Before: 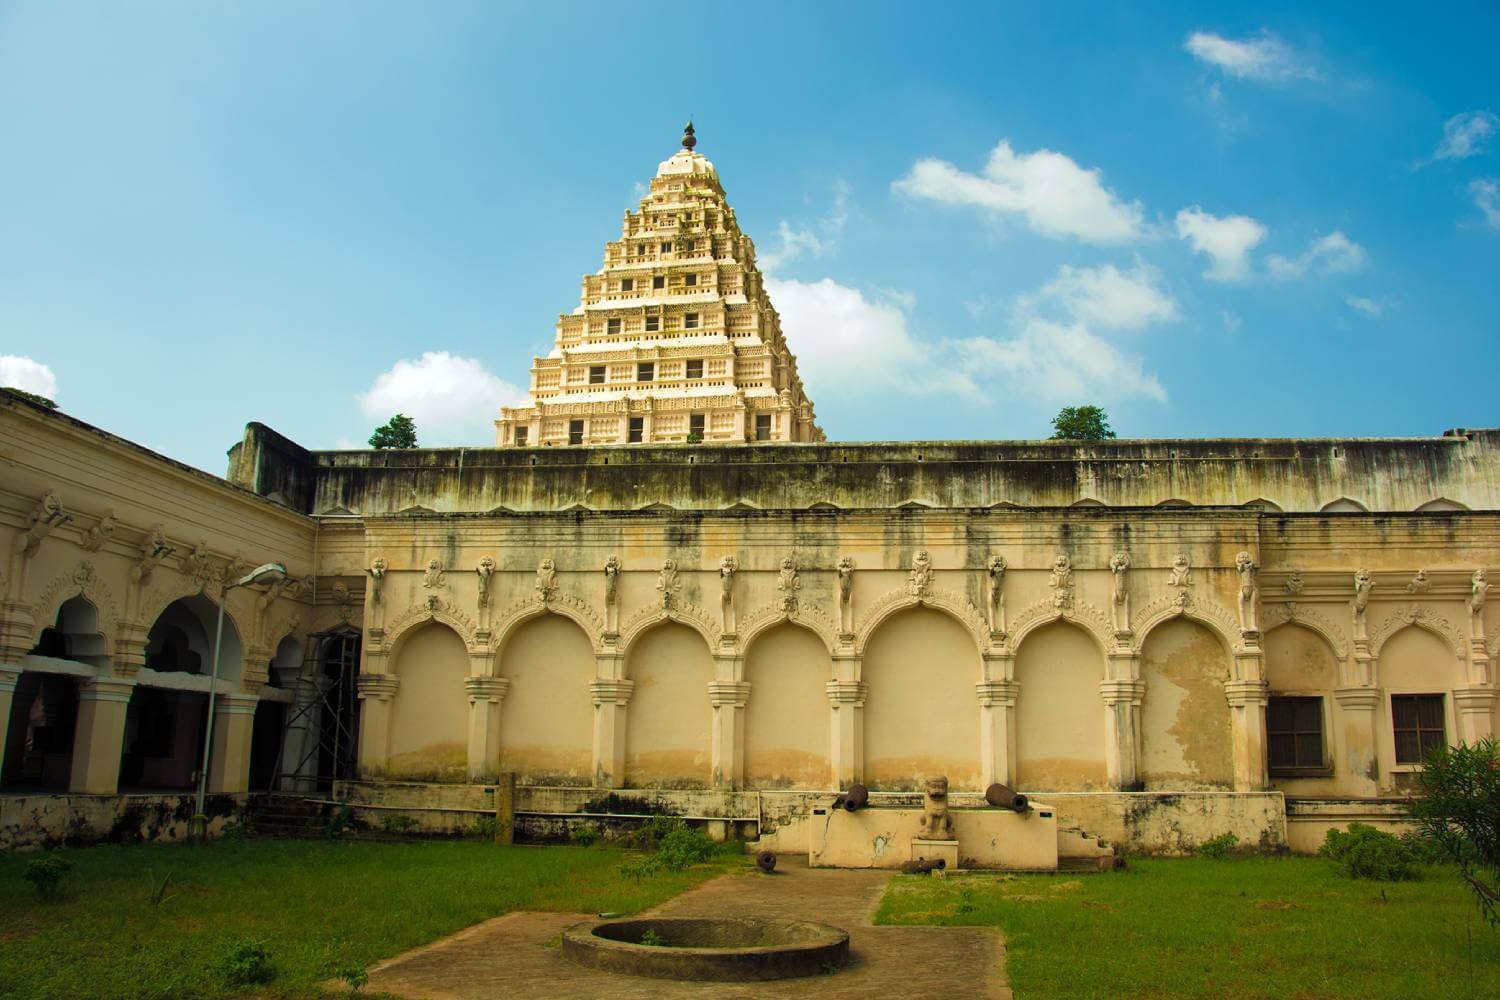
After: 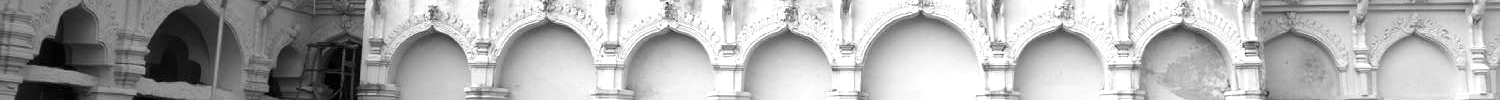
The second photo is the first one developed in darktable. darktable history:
monochrome: on, module defaults
crop and rotate: top 59.084%, bottom 30.916%
exposure: exposure 1.089 EV, compensate highlight preservation false
